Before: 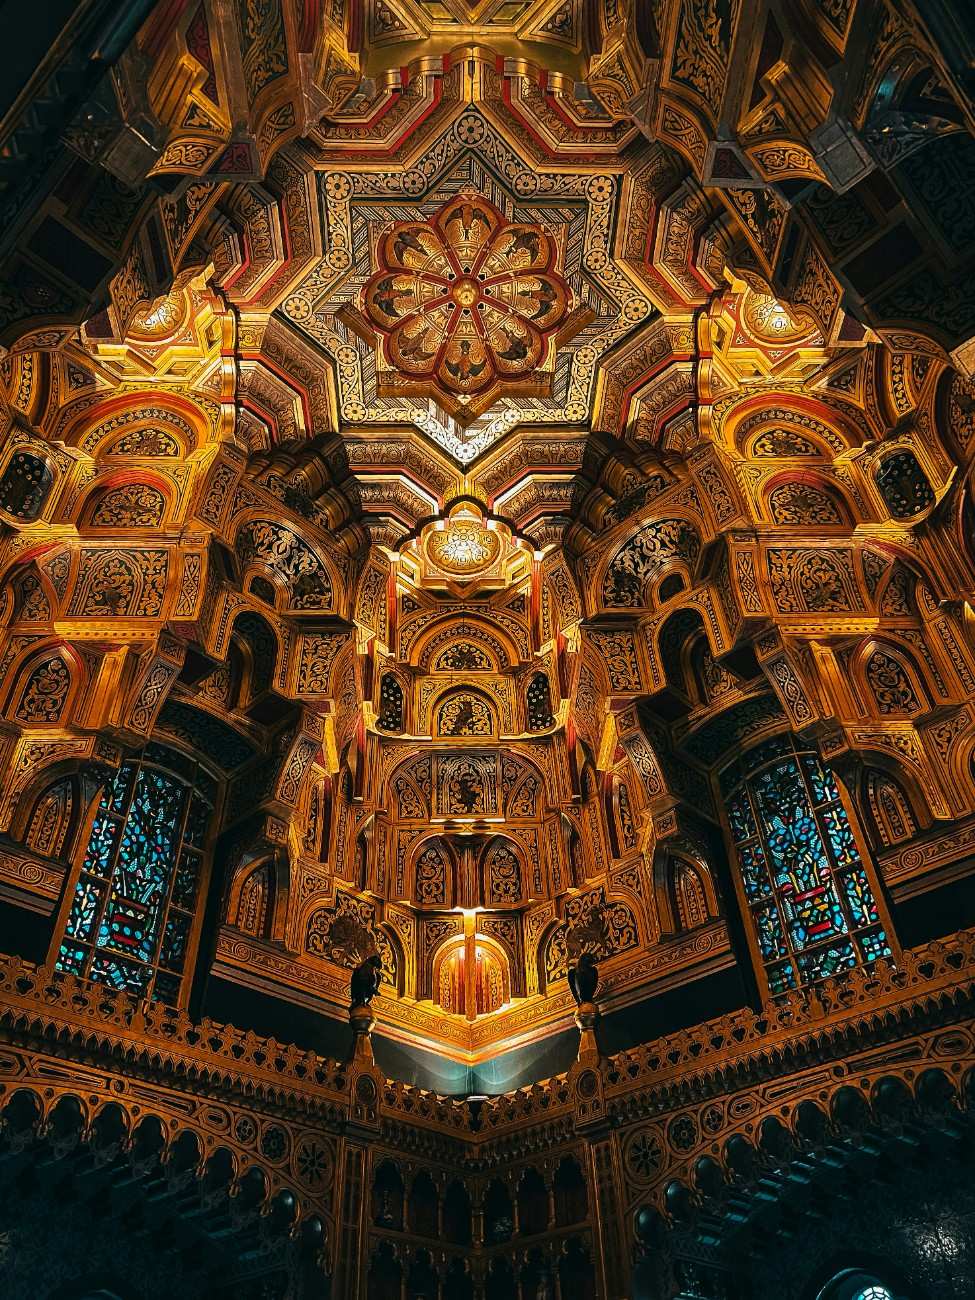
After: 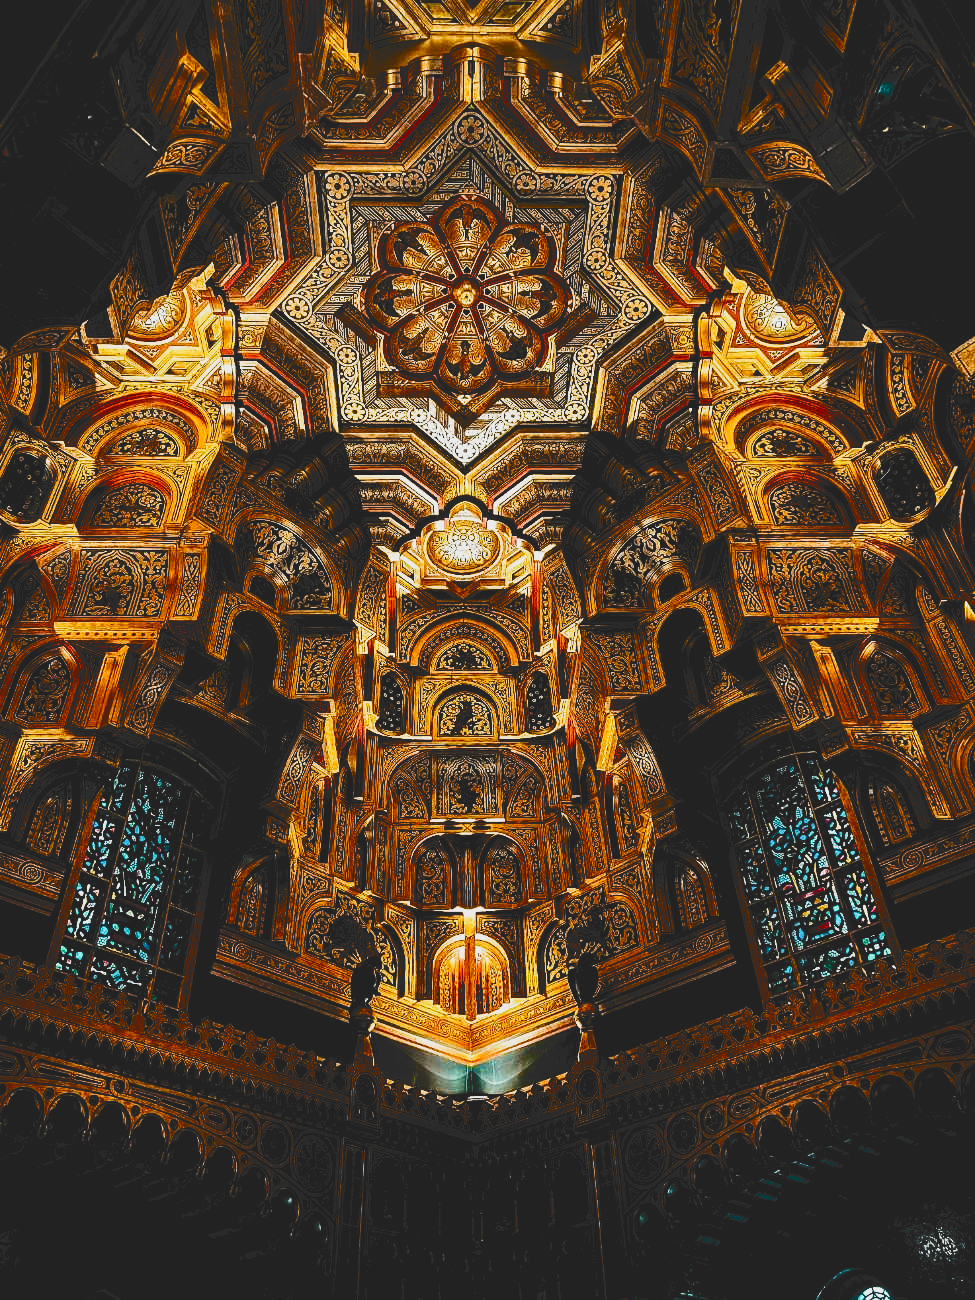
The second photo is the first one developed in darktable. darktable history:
tone curve: curves: ch0 [(0, 0) (0.003, 0.169) (0.011, 0.173) (0.025, 0.177) (0.044, 0.184) (0.069, 0.191) (0.1, 0.199) (0.136, 0.206) (0.177, 0.221) (0.224, 0.248) (0.277, 0.284) (0.335, 0.344) (0.399, 0.413) (0.468, 0.497) (0.543, 0.594) (0.623, 0.691) (0.709, 0.779) (0.801, 0.868) (0.898, 0.931) (1, 1)], color space Lab, independent channels, preserve colors none
filmic rgb: black relative exposure -5.11 EV, white relative exposure 3.98 EV, threshold 5.96 EV, hardness 2.88, contrast 1.299, highlights saturation mix -28.88%, add noise in highlights 0, preserve chrominance no, color science v3 (2019), use custom middle-gray values true, contrast in highlights soft, enable highlight reconstruction true
contrast brightness saturation: contrast 0.155, brightness 0.052
exposure: black level correction 0.006, exposure -0.222 EV, compensate highlight preservation false
